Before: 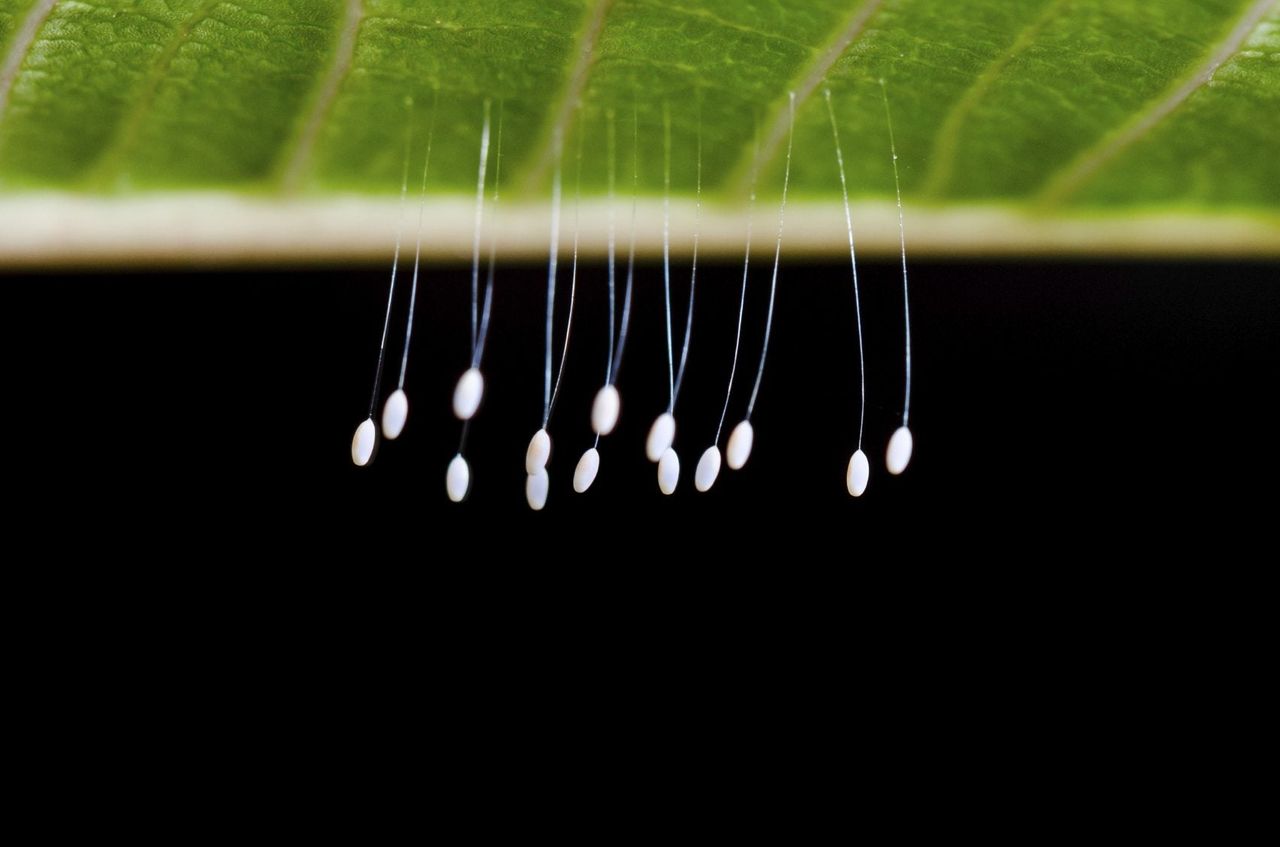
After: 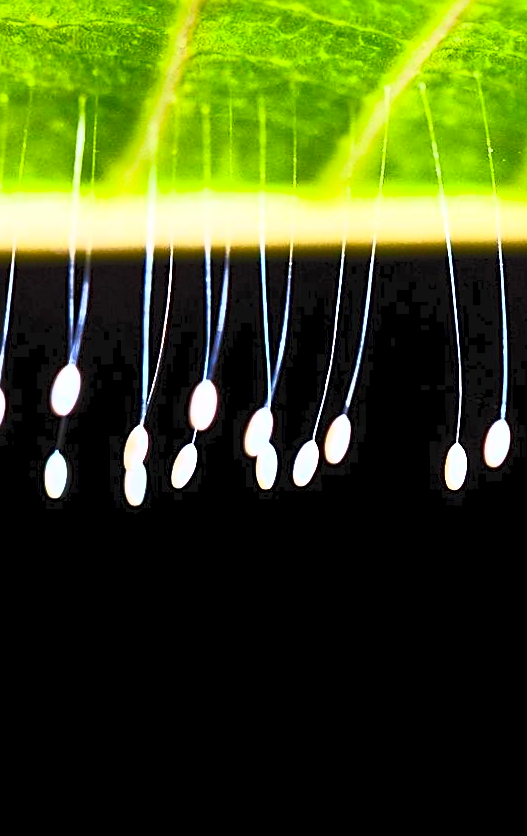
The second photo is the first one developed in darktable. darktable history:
crop: left 31.229%, right 27.105%
contrast brightness saturation: contrast 1, brightness 1, saturation 1
sharpen: on, module defaults
rotate and perspective: rotation -0.45°, automatic cropping original format, crop left 0.008, crop right 0.992, crop top 0.012, crop bottom 0.988
